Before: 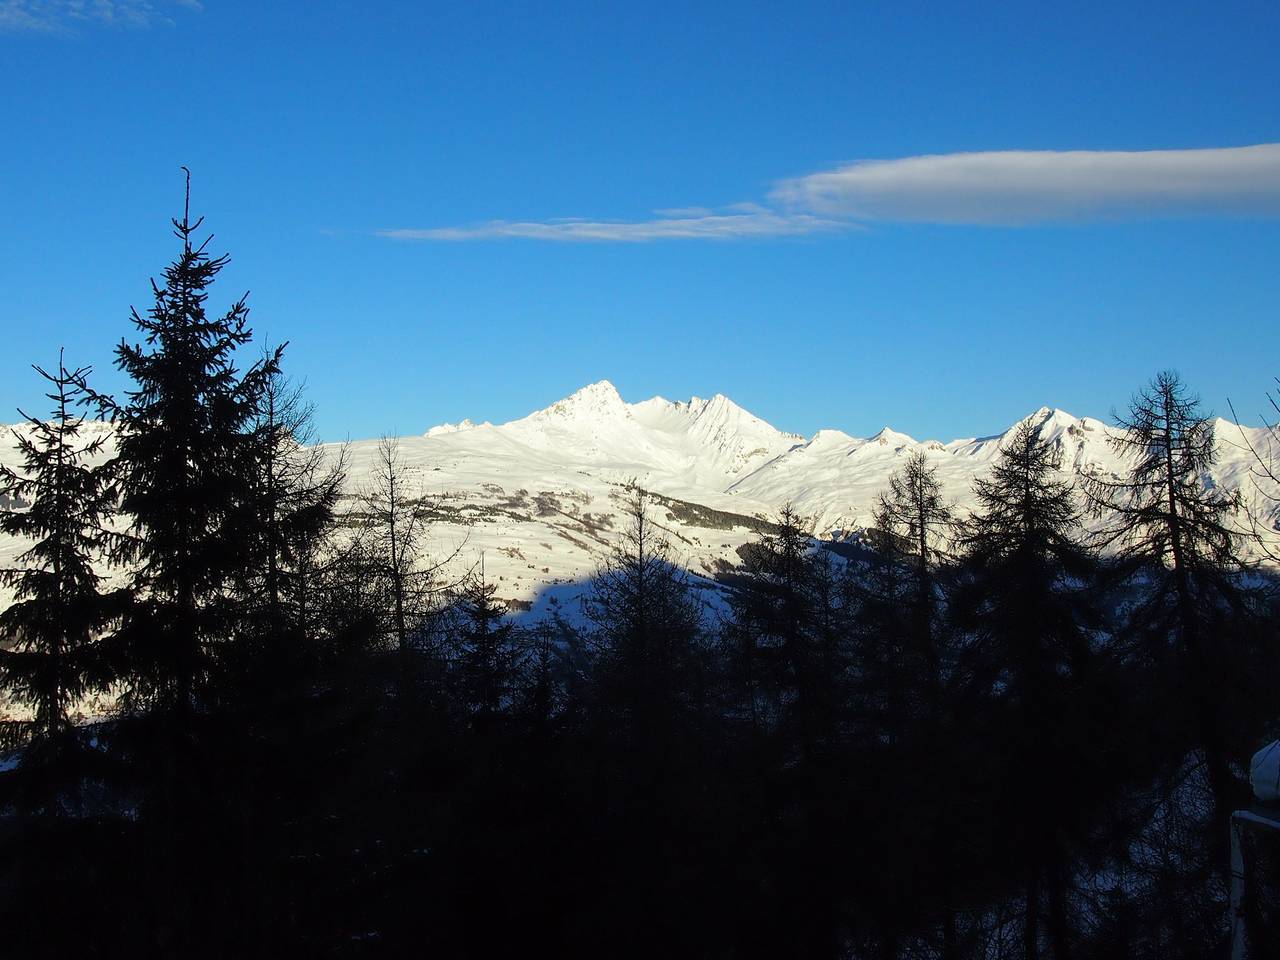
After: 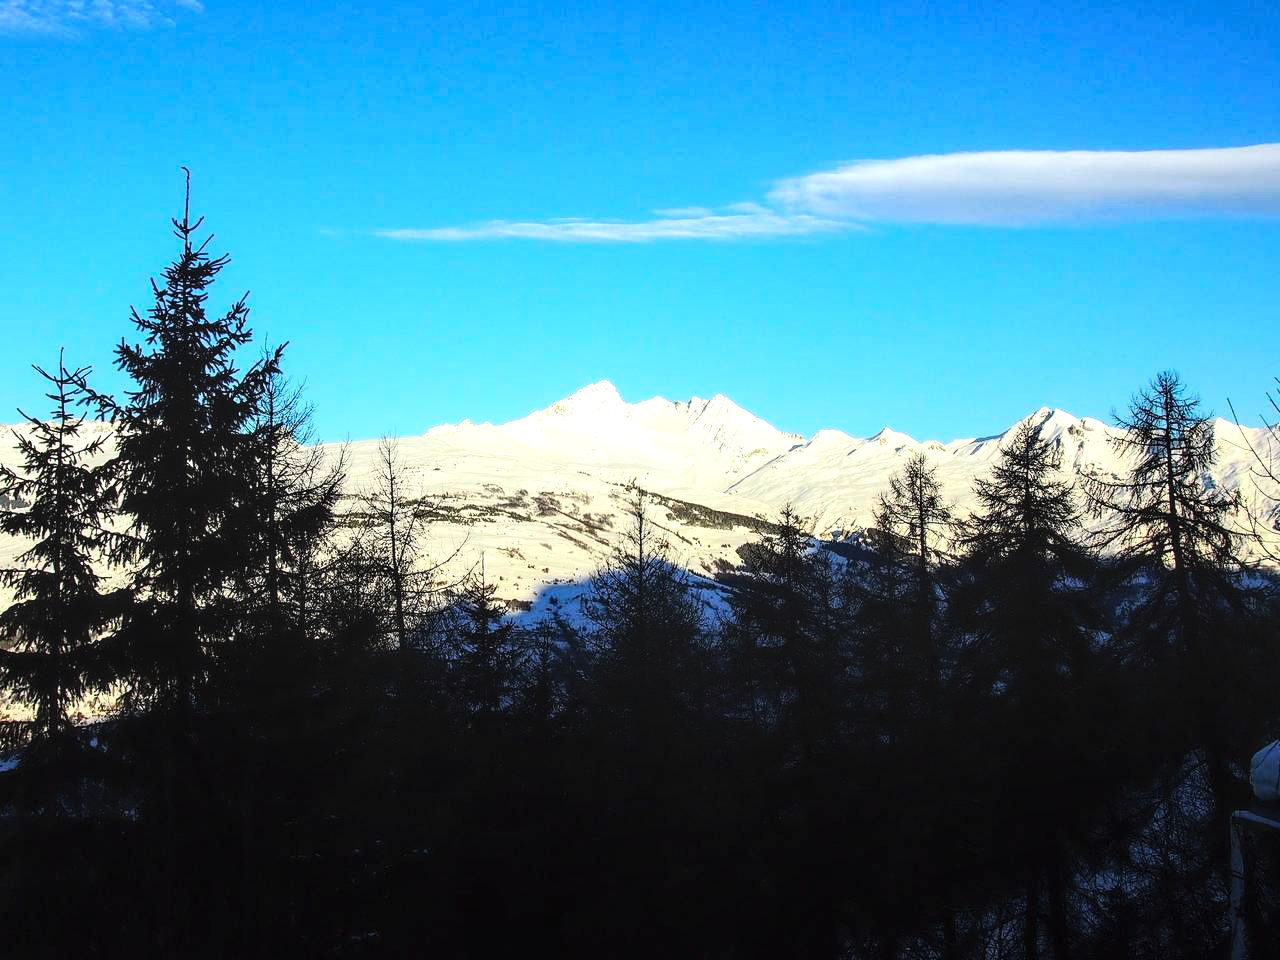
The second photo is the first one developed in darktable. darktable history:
contrast brightness saturation: contrast 0.195, brightness 0.168, saturation 0.221
tone equalizer: -8 EV -0.719 EV, -7 EV -0.727 EV, -6 EV -0.564 EV, -5 EV -0.419 EV, -3 EV 0.368 EV, -2 EV 0.6 EV, -1 EV 0.689 EV, +0 EV 0.741 EV, edges refinement/feathering 500, mask exposure compensation -1.57 EV, preserve details no
local contrast: highlights 53%, shadows 52%, detail 130%, midtone range 0.453
